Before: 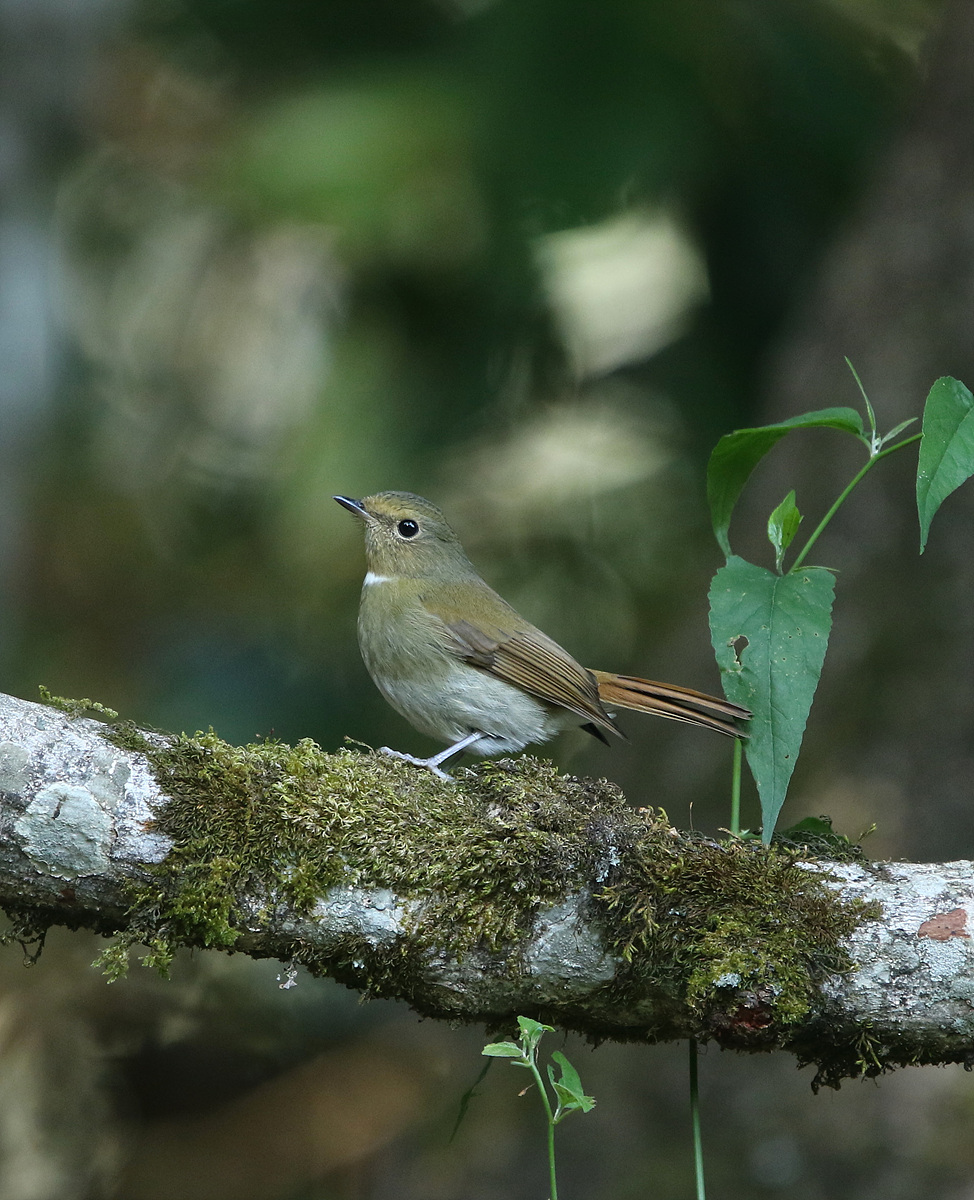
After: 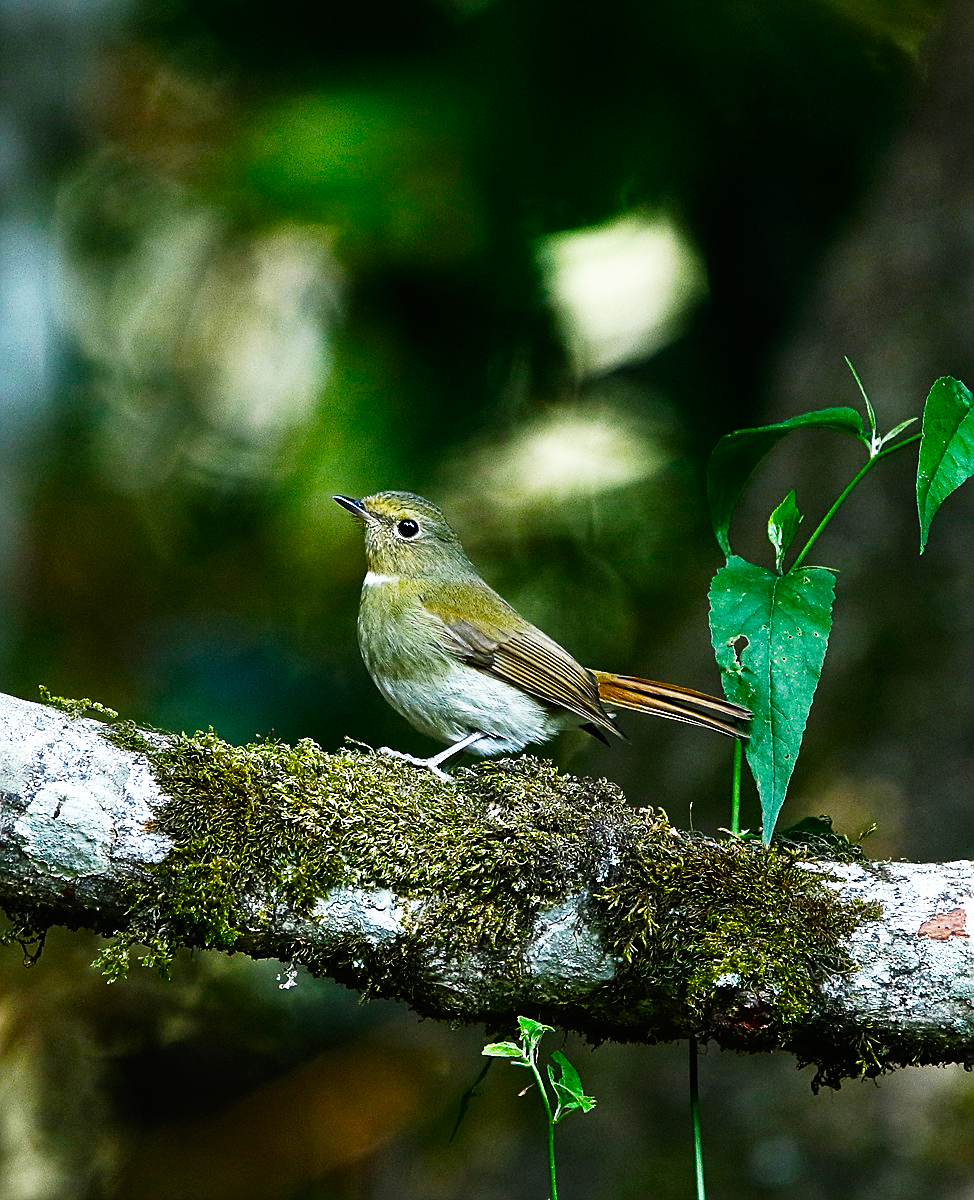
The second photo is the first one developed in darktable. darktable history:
color balance rgb: perceptual saturation grading › global saturation 31.055%, perceptual brilliance grading › highlights 3.799%, perceptual brilliance grading › mid-tones -18.264%, perceptual brilliance grading › shadows -40.841%, saturation formula JzAzBz (2021)
base curve: curves: ch0 [(0, 0) (0.007, 0.004) (0.027, 0.03) (0.046, 0.07) (0.207, 0.54) (0.442, 0.872) (0.673, 0.972) (1, 1)], preserve colors none
sharpen: on, module defaults
